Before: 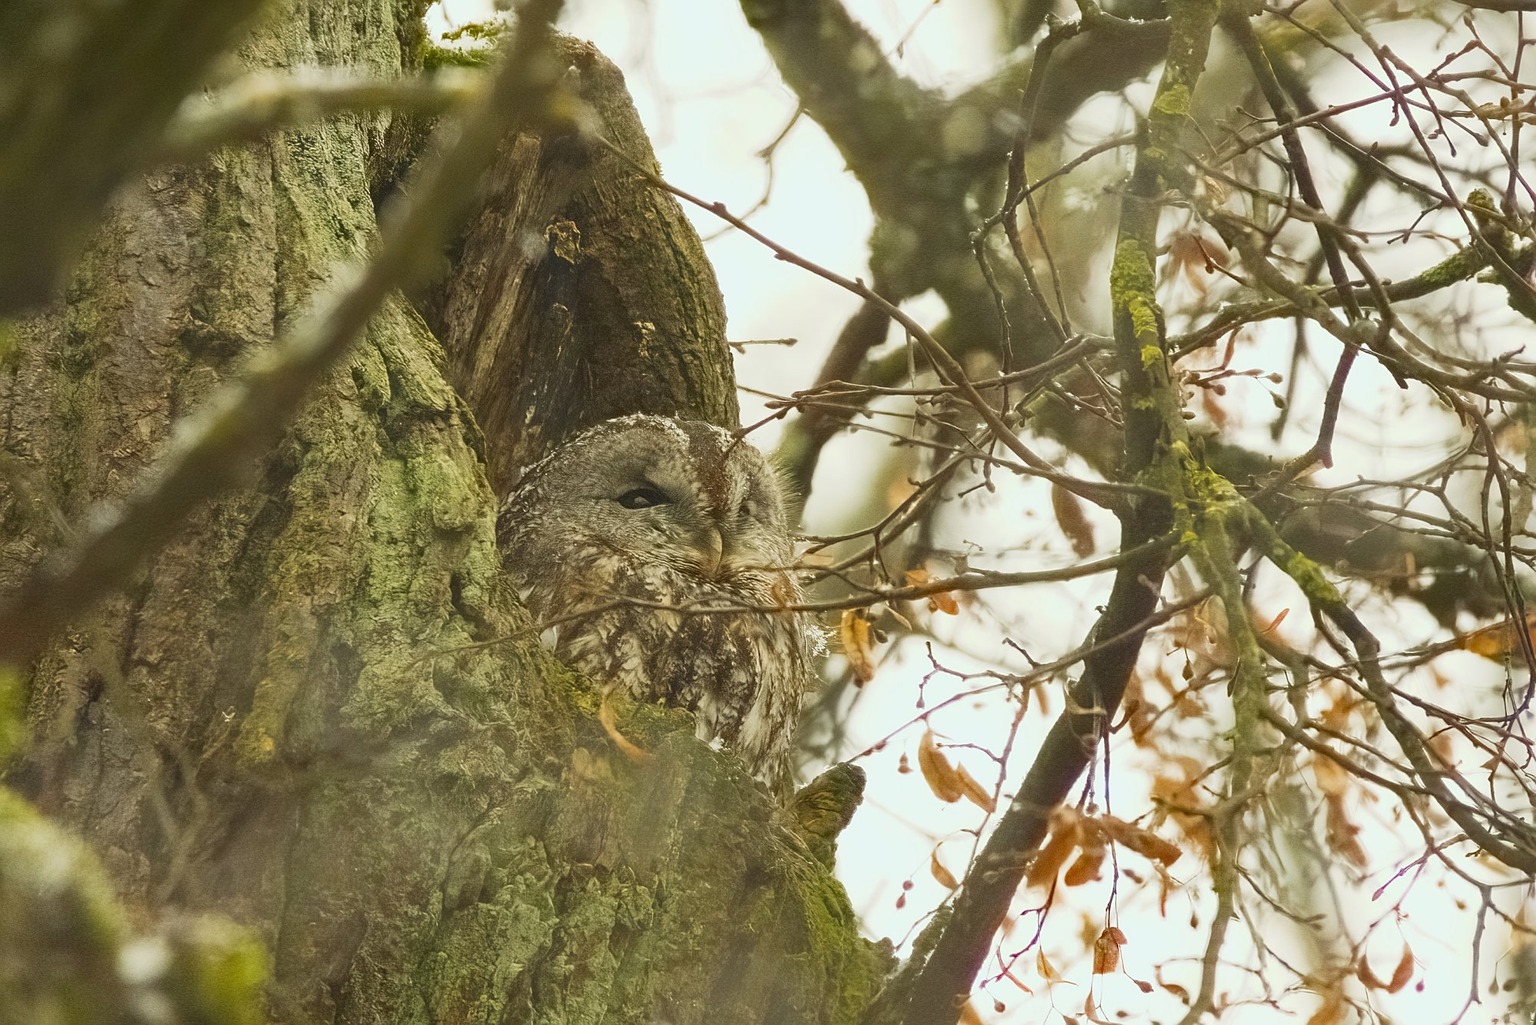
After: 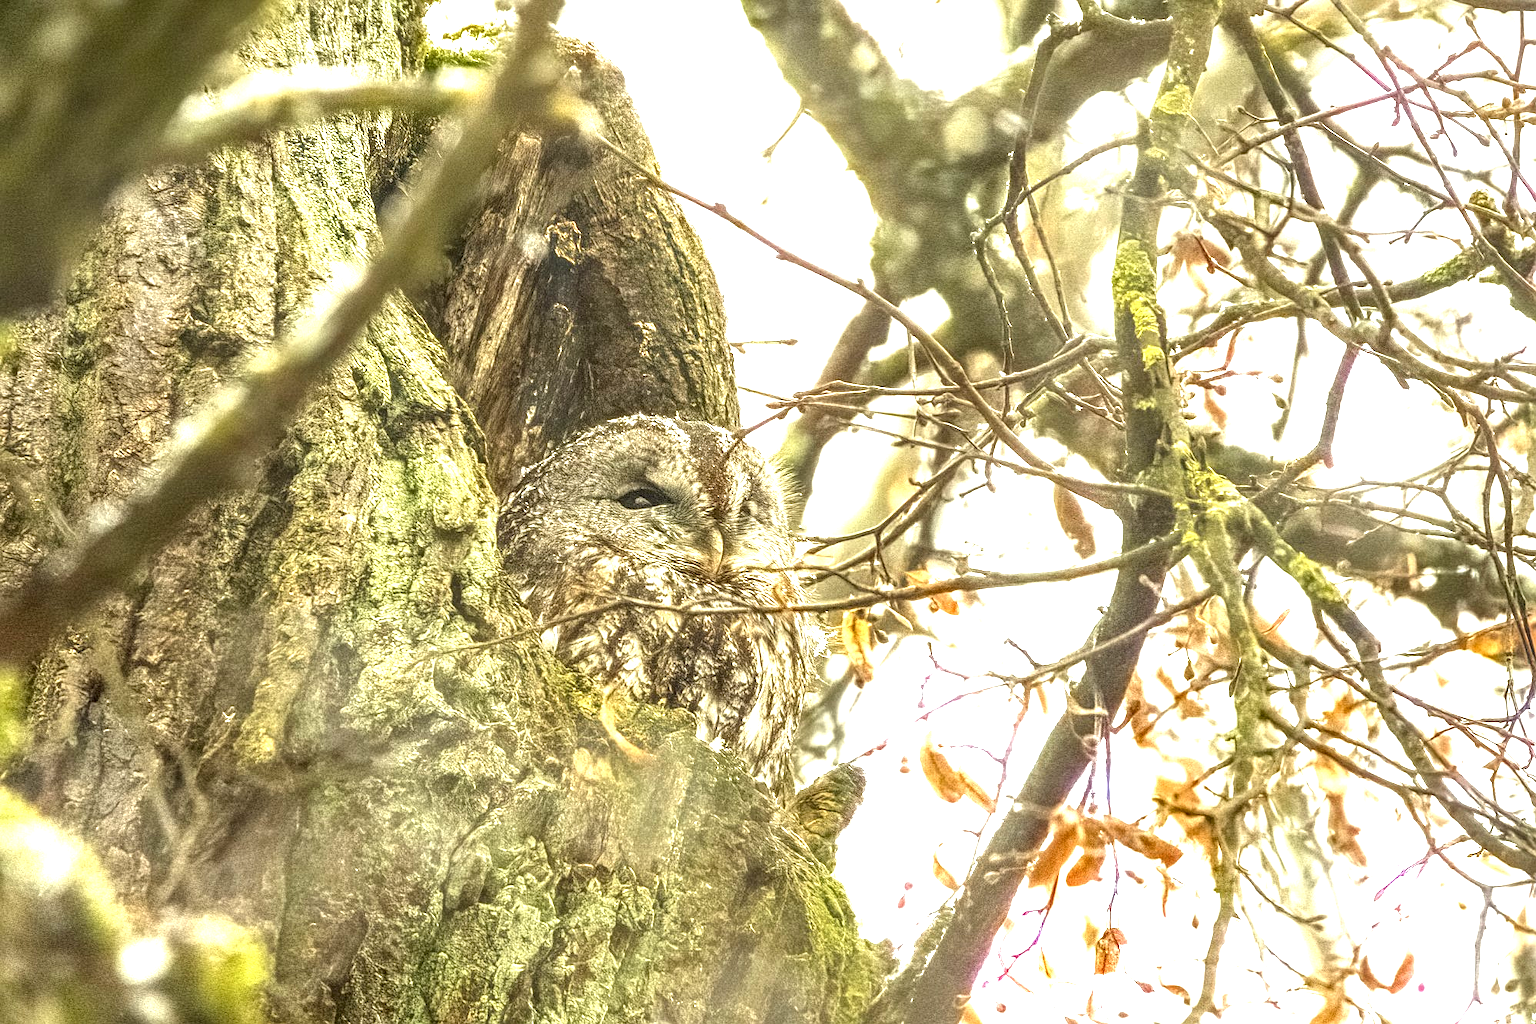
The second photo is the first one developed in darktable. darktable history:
local contrast: highlights 0%, shadows 0%, detail 182%
crop: top 0.05%, bottom 0.098%
exposure: black level correction 0, exposure 1.3 EV, compensate highlight preservation false
